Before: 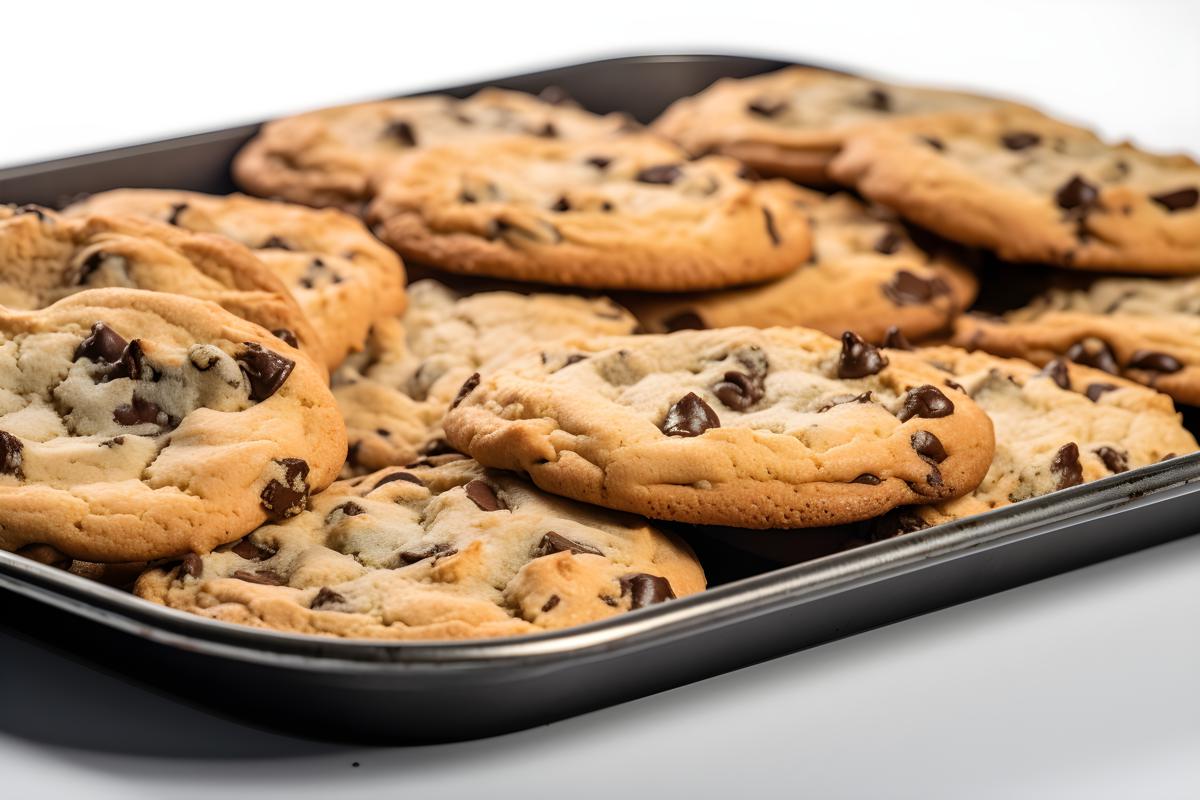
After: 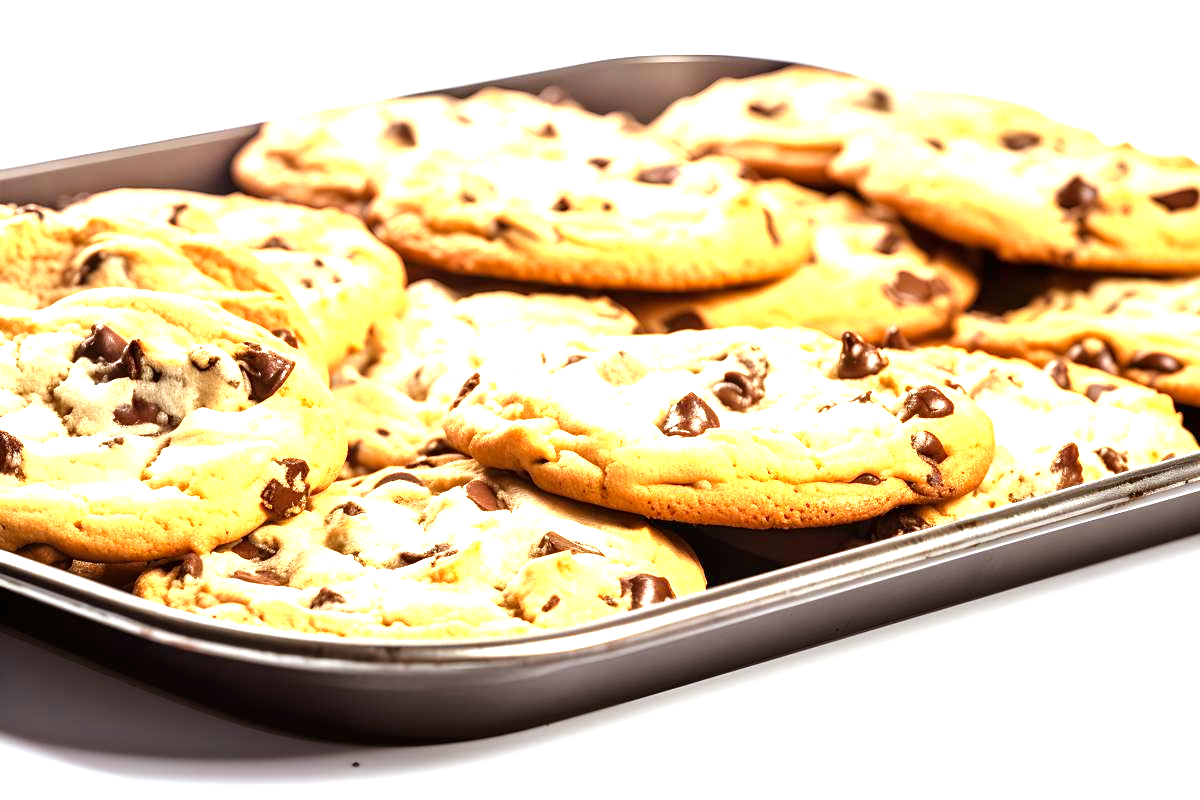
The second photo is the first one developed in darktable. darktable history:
exposure: black level correction 0, exposure 1.9 EV, compensate highlight preservation false
rgb levels: mode RGB, independent channels, levels [[0, 0.5, 1], [0, 0.521, 1], [0, 0.536, 1]]
